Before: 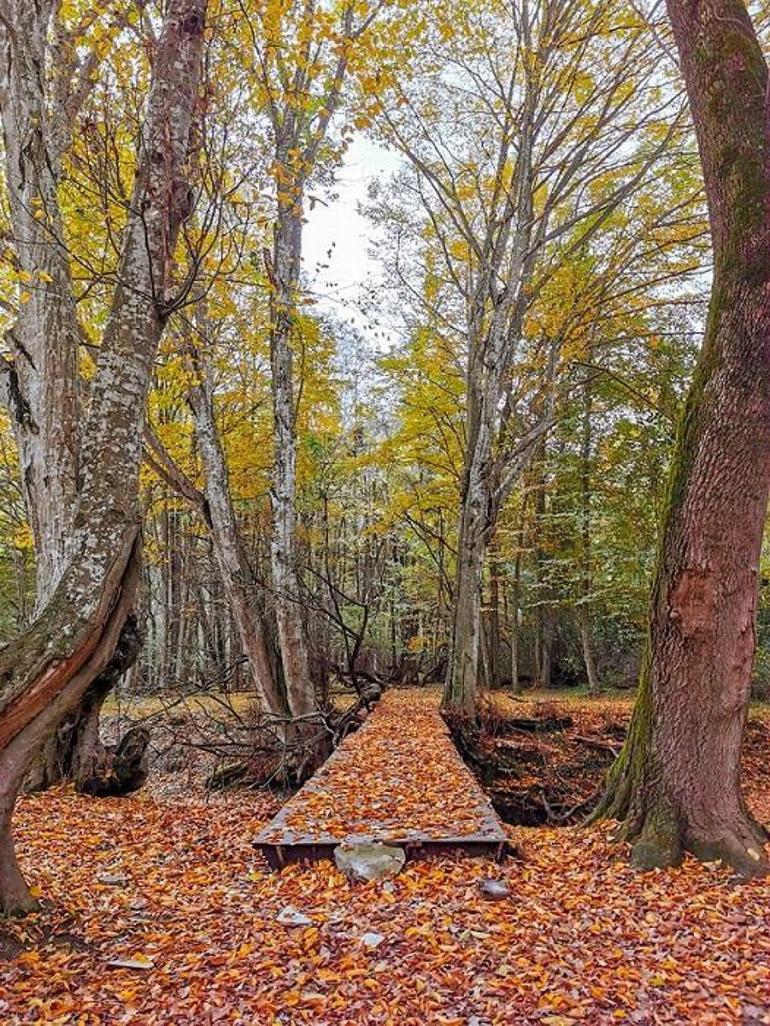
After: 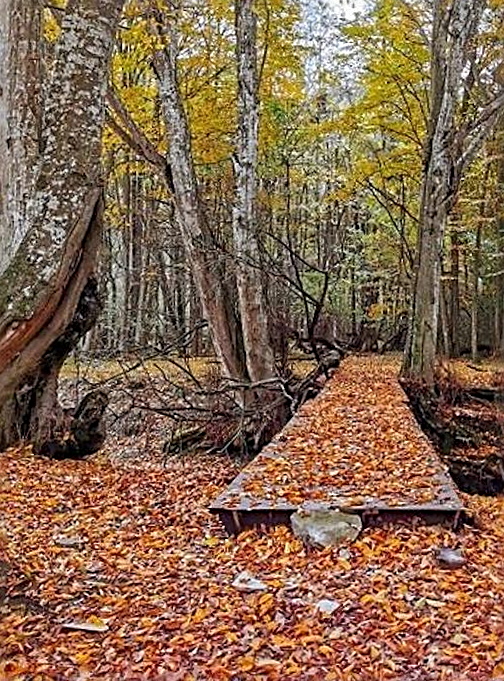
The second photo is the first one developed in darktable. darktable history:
sharpen: radius 2.783
crop and rotate: angle -0.918°, left 4%, top 32.182%, right 29.043%
tone equalizer: on, module defaults
